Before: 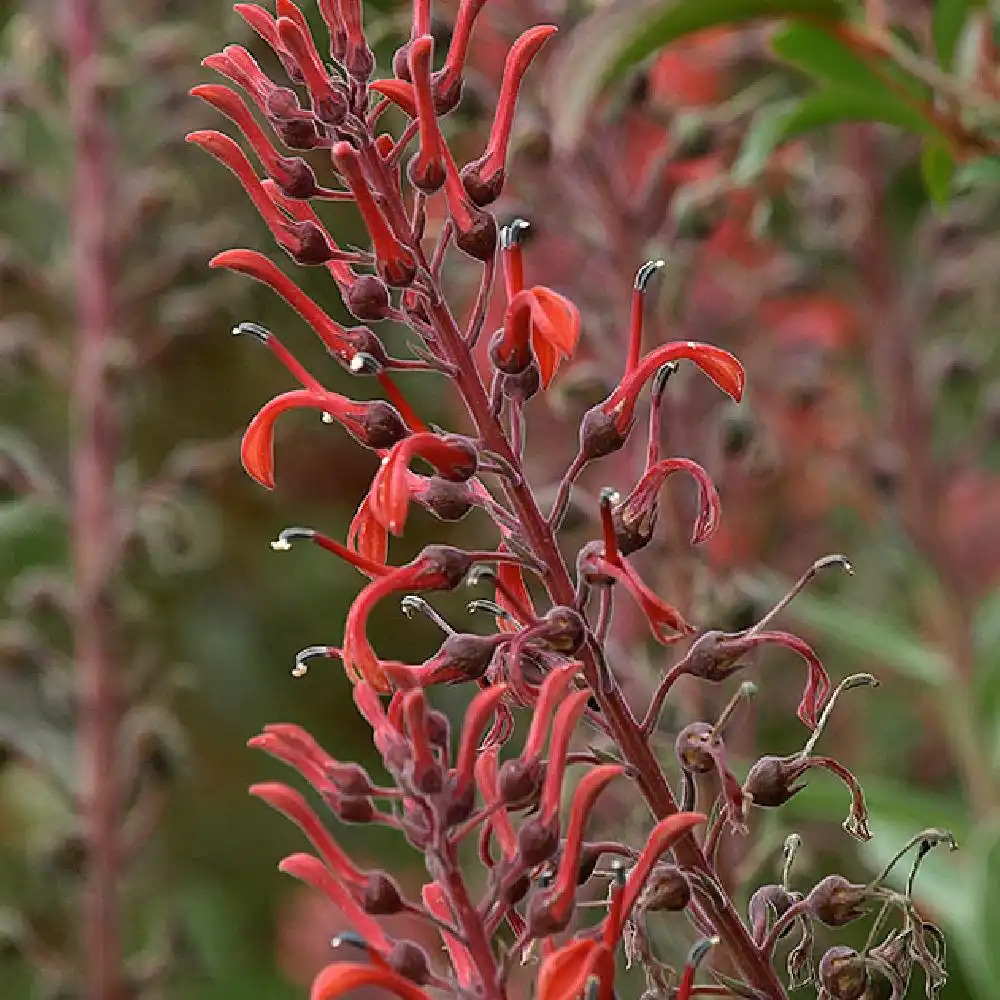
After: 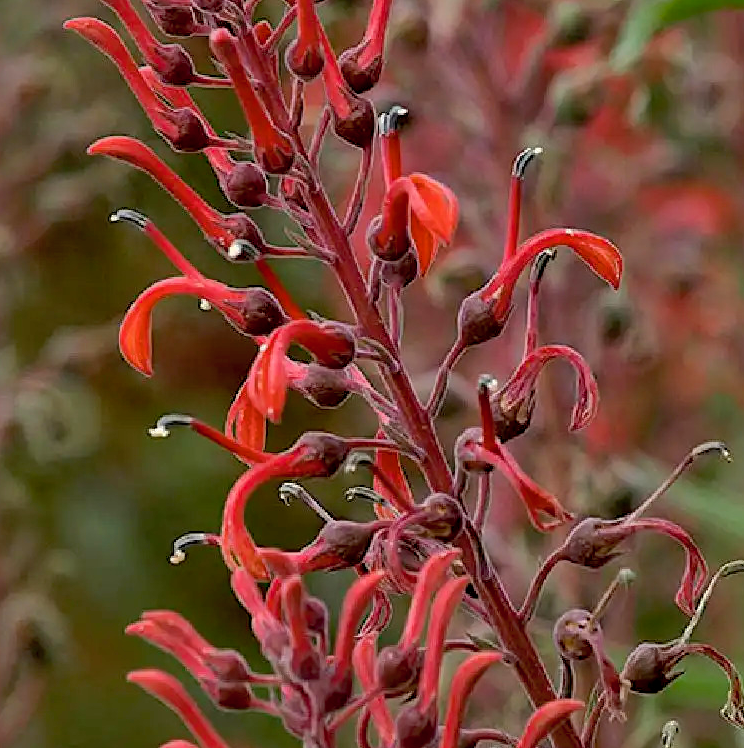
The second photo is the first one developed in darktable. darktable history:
shadows and highlights: shadows 39.72, highlights -59.89
exposure: black level correction 0.01, exposure 0.016 EV, compensate highlight preservation false
crop and rotate: left 12.209%, top 11.376%, right 13.332%, bottom 13.823%
color balance rgb: perceptual saturation grading › global saturation 0.185%, perceptual saturation grading › mid-tones 11.737%, global vibrance 20%
